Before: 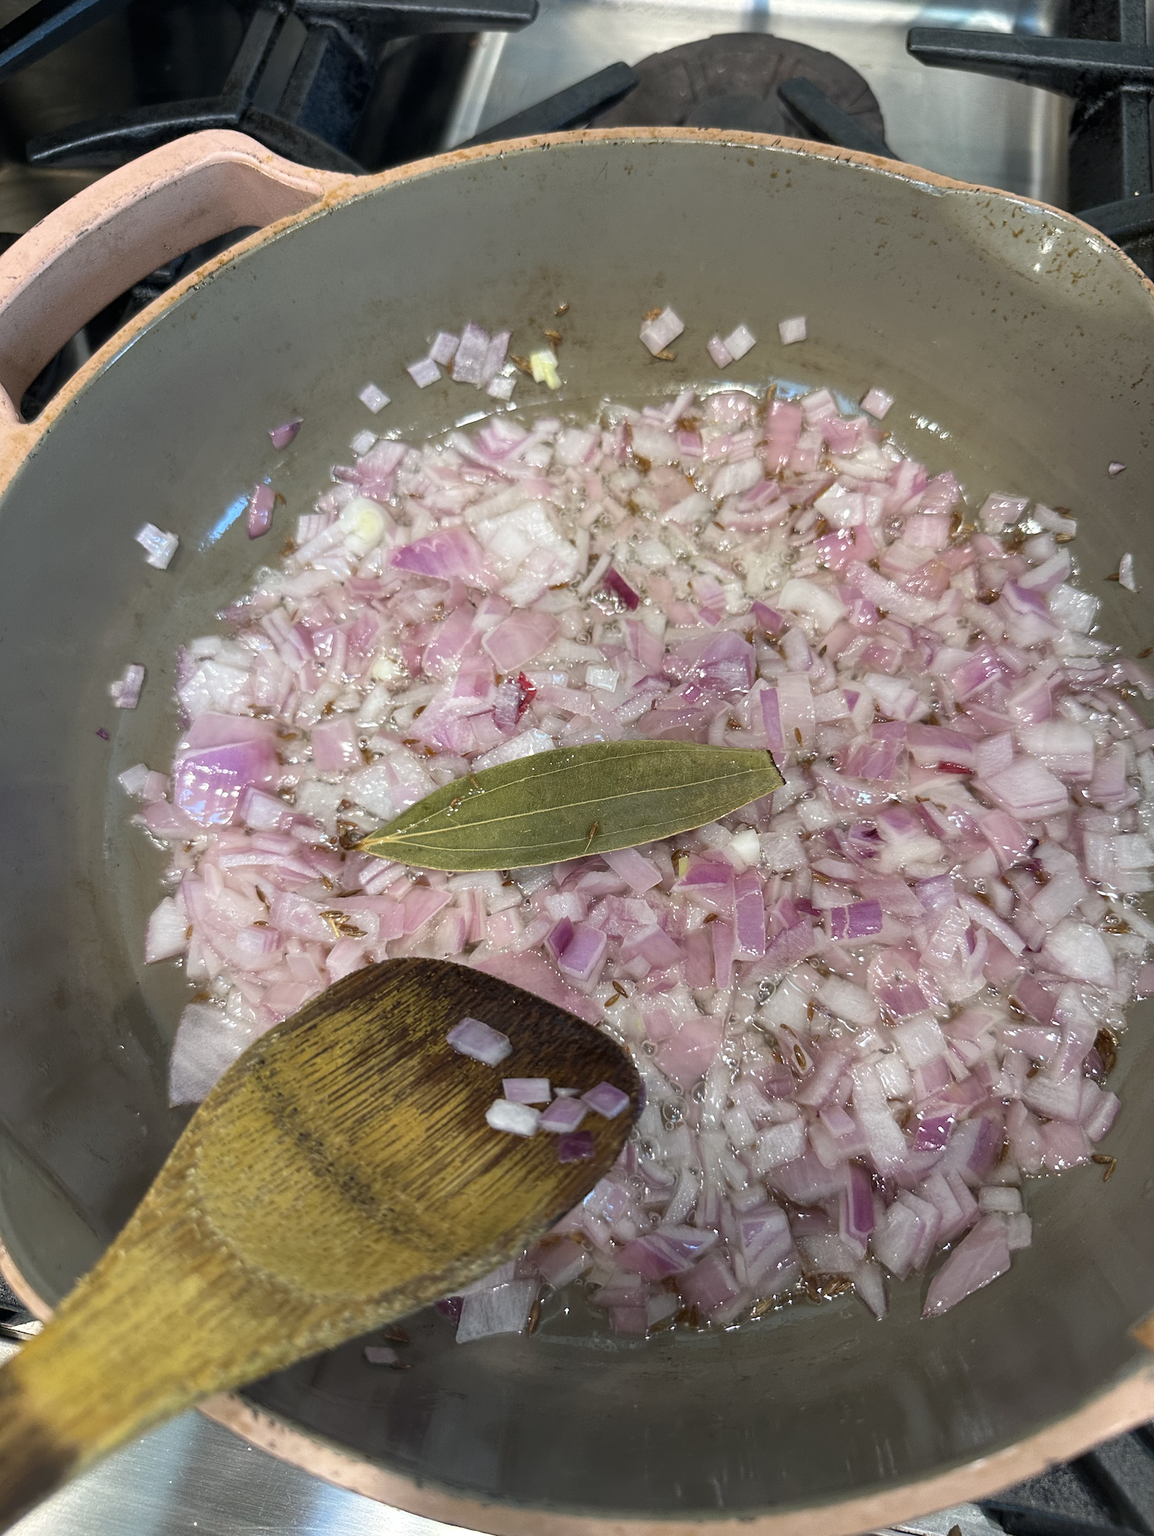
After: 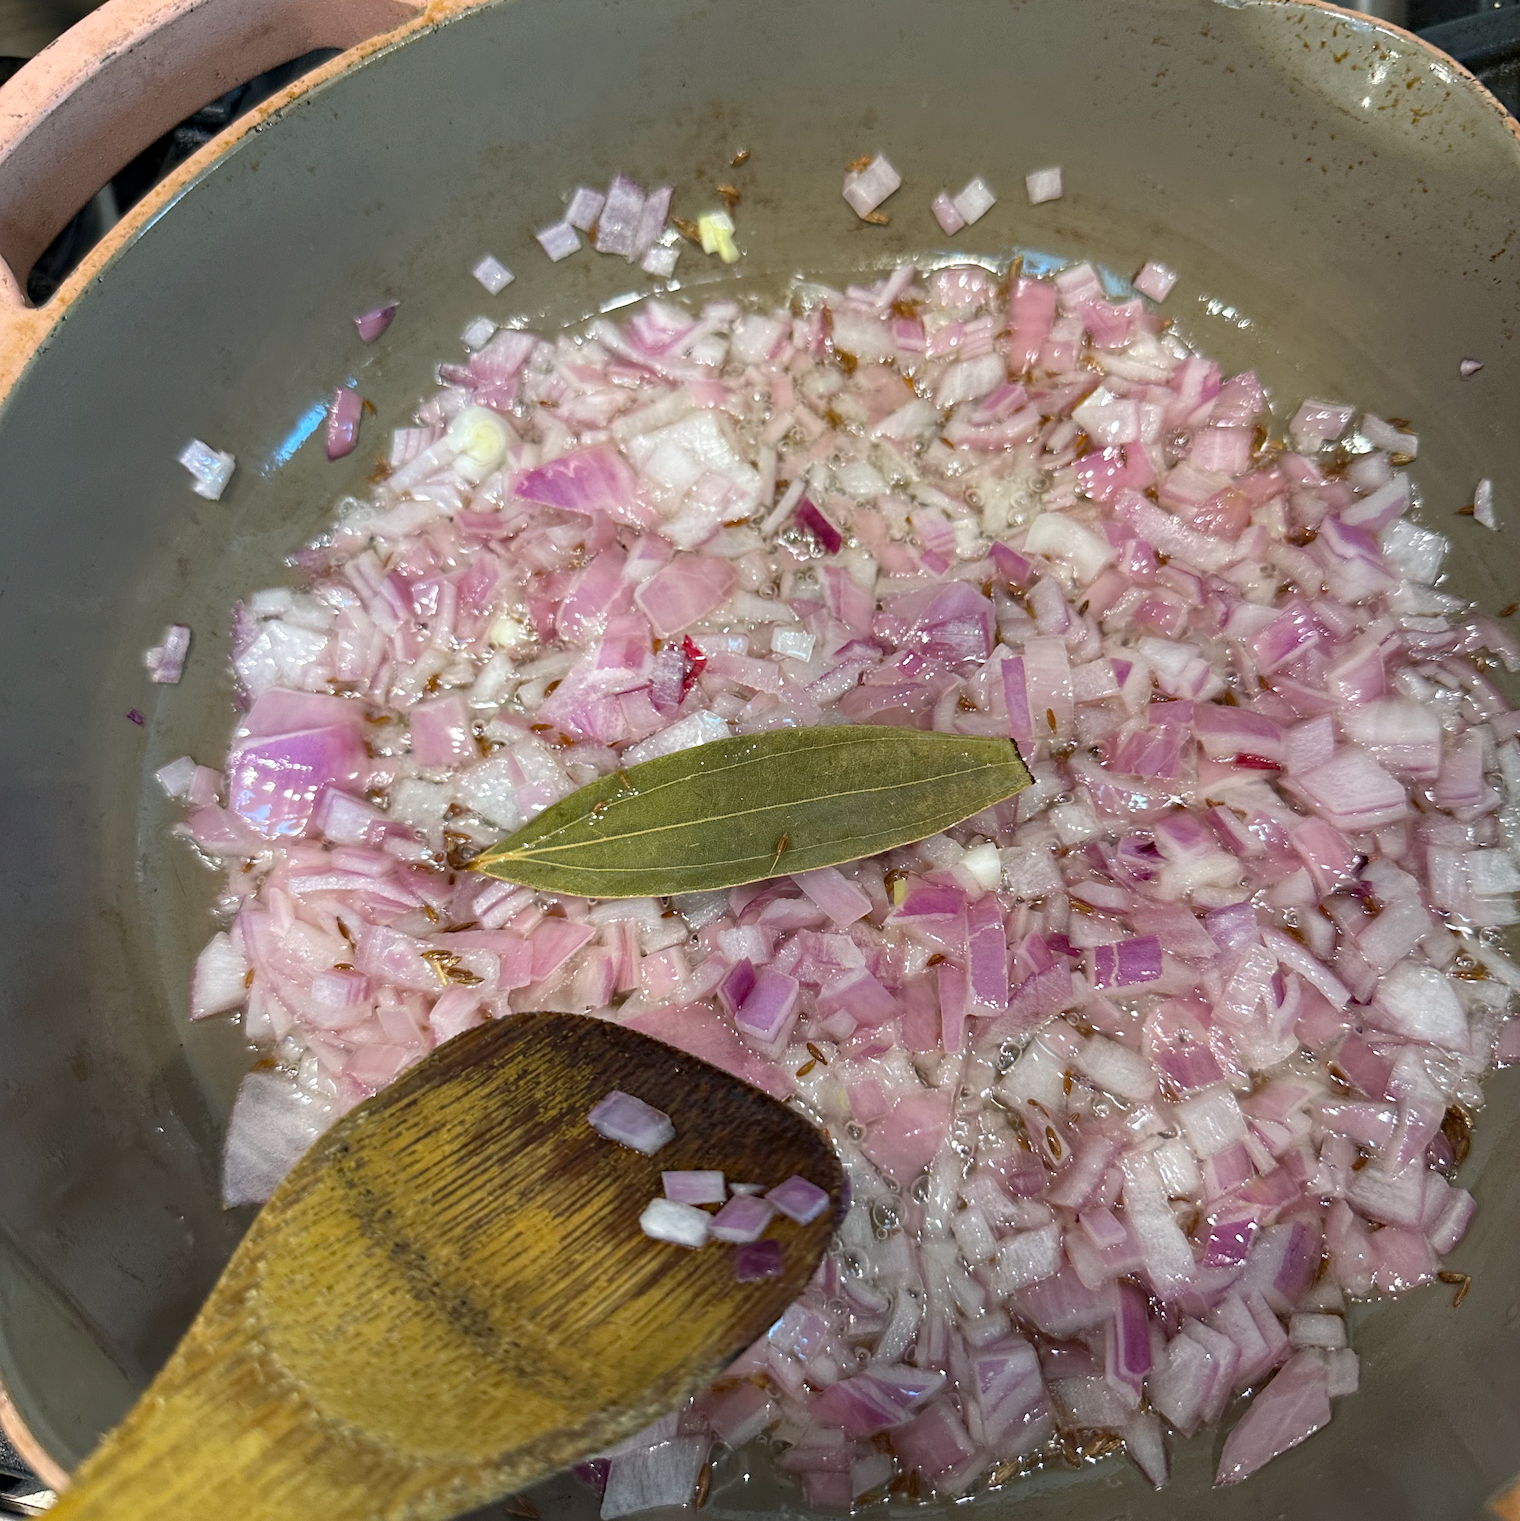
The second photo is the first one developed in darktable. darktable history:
crop and rotate: top 12.365%, bottom 12.475%
haze removal: compatibility mode true, adaptive false
